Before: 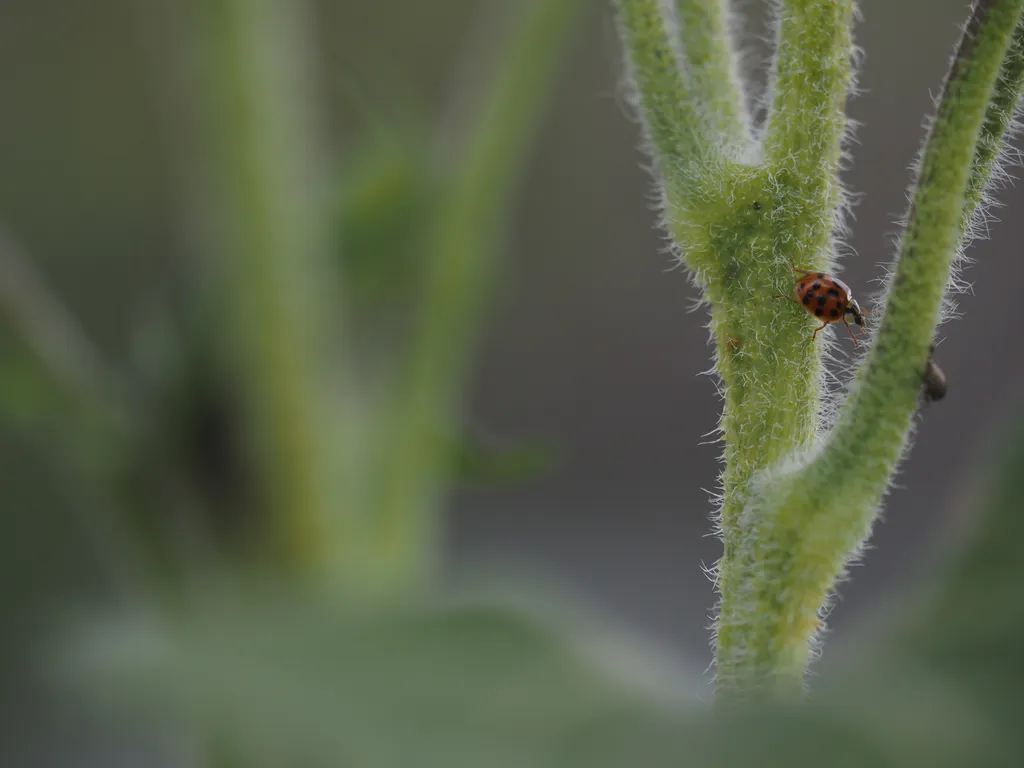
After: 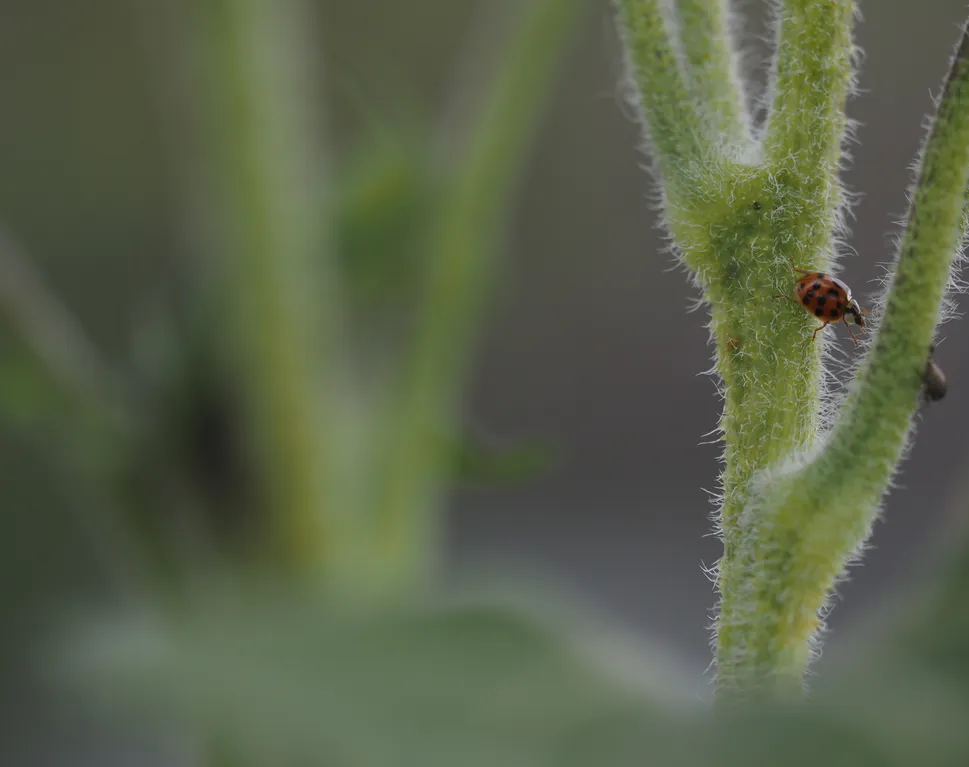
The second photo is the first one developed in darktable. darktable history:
crop and rotate: right 5.321%
